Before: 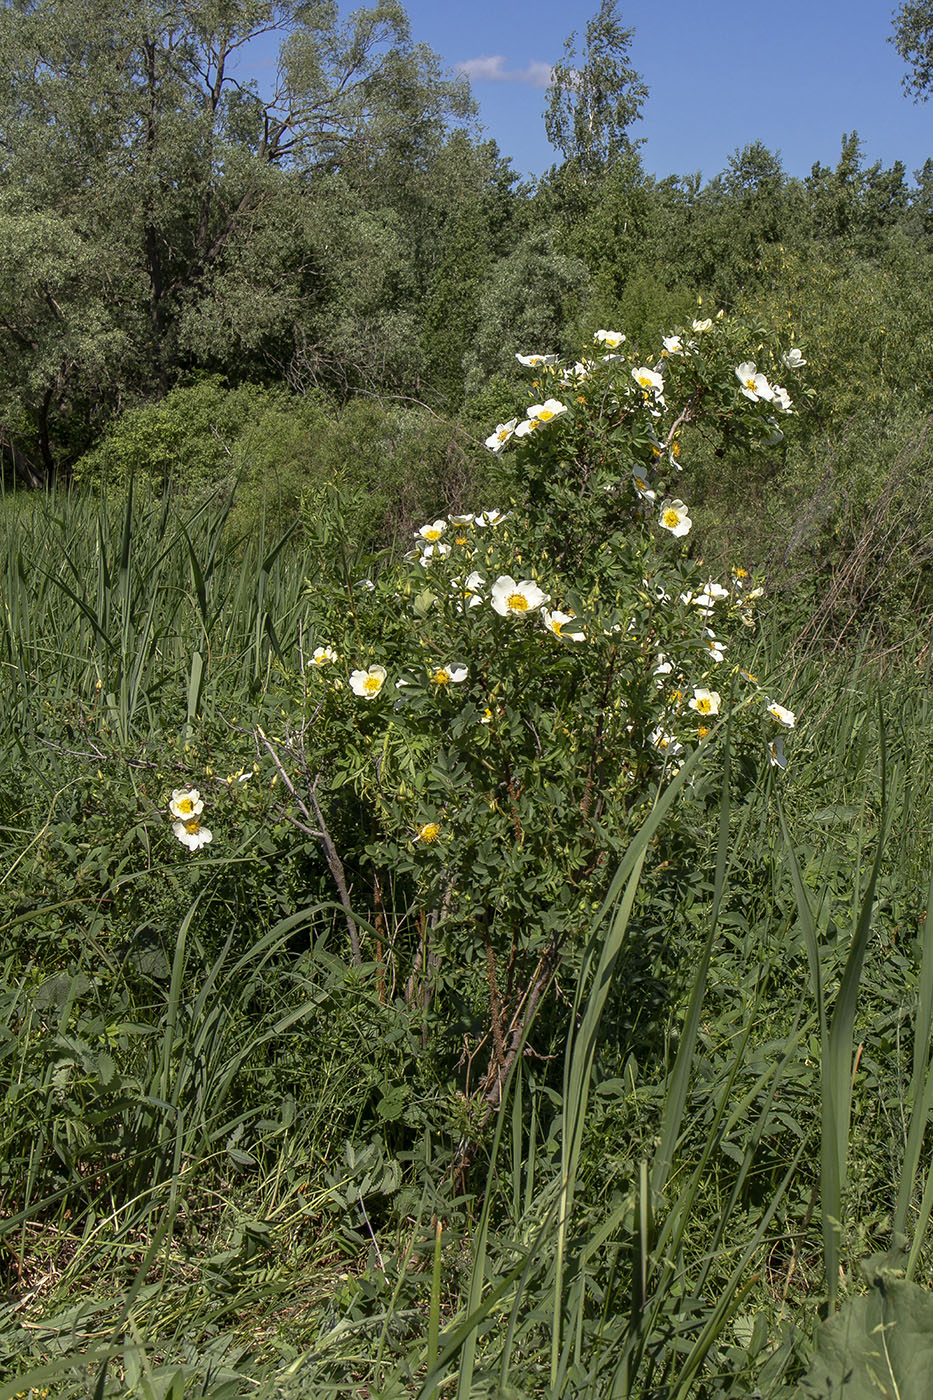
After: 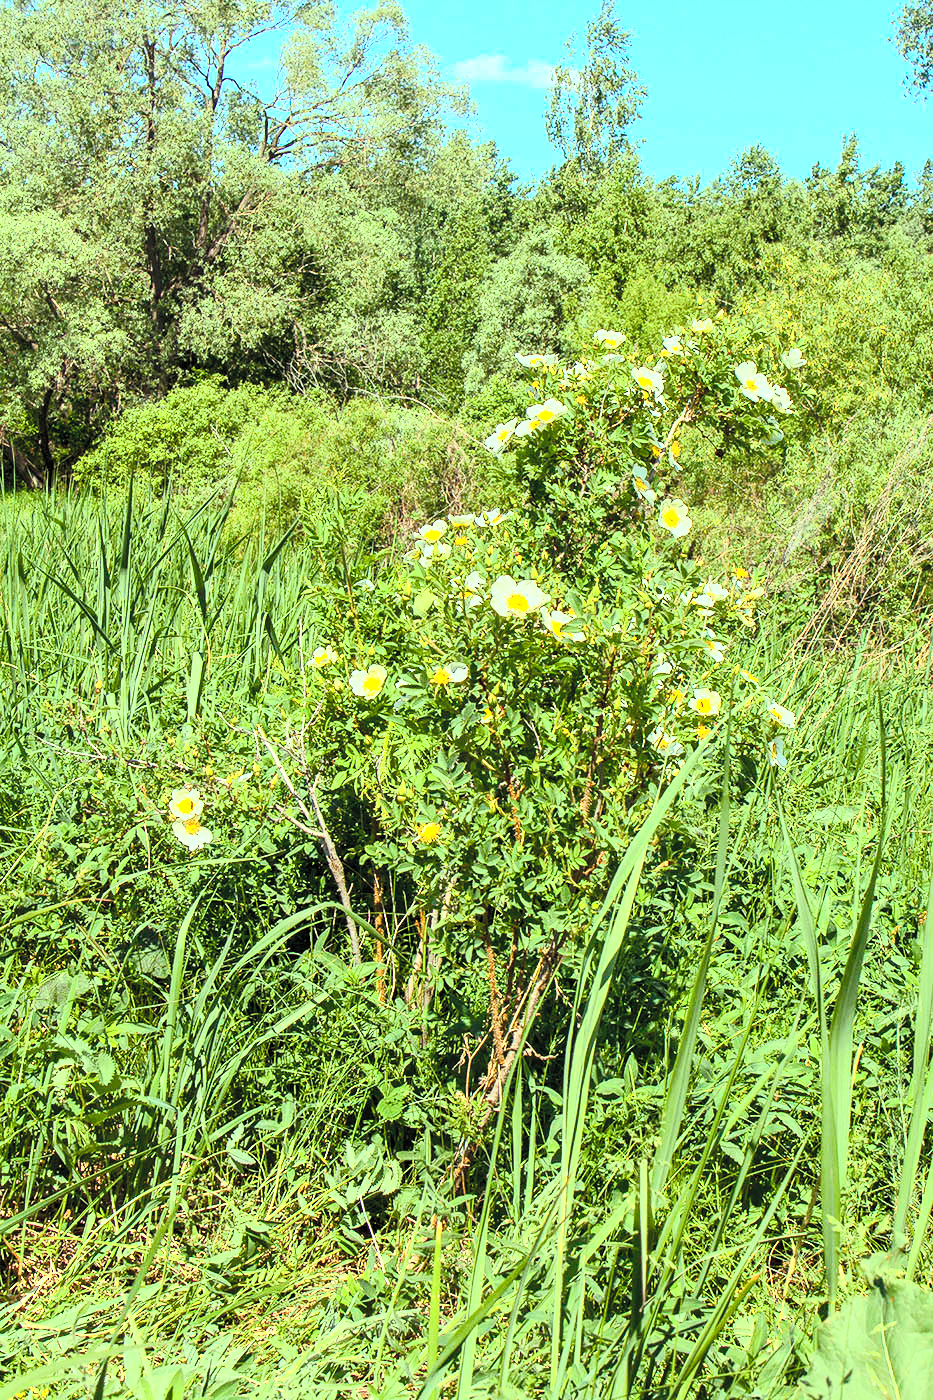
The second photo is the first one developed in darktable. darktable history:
color balance rgb: highlights gain › luminance 15.346%, highlights gain › chroma 7.105%, highlights gain › hue 125.11°, linear chroma grading › global chroma 0.311%, perceptual saturation grading › global saturation 27.189%, perceptual saturation grading › highlights -28.014%, perceptual saturation grading › mid-tones 15.55%, perceptual saturation grading › shadows 34.436%, global vibrance 9.225%
exposure: exposure 0.783 EV, compensate exposure bias true, compensate highlight preservation false
contrast brightness saturation: contrast 0.382, brightness 0.538
